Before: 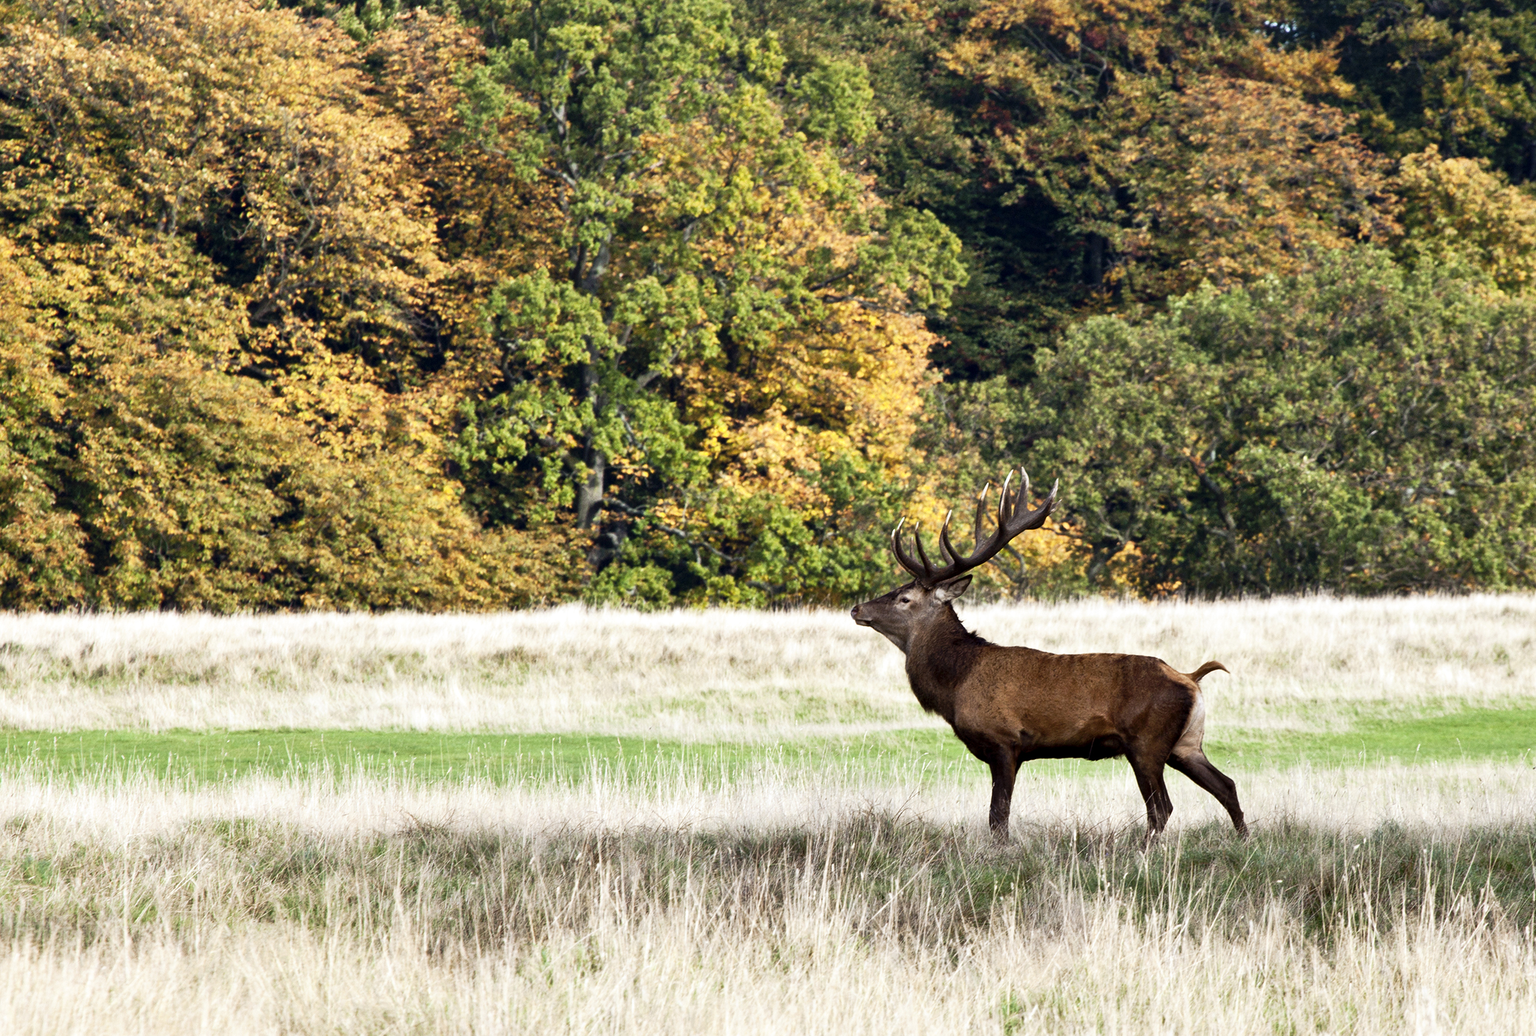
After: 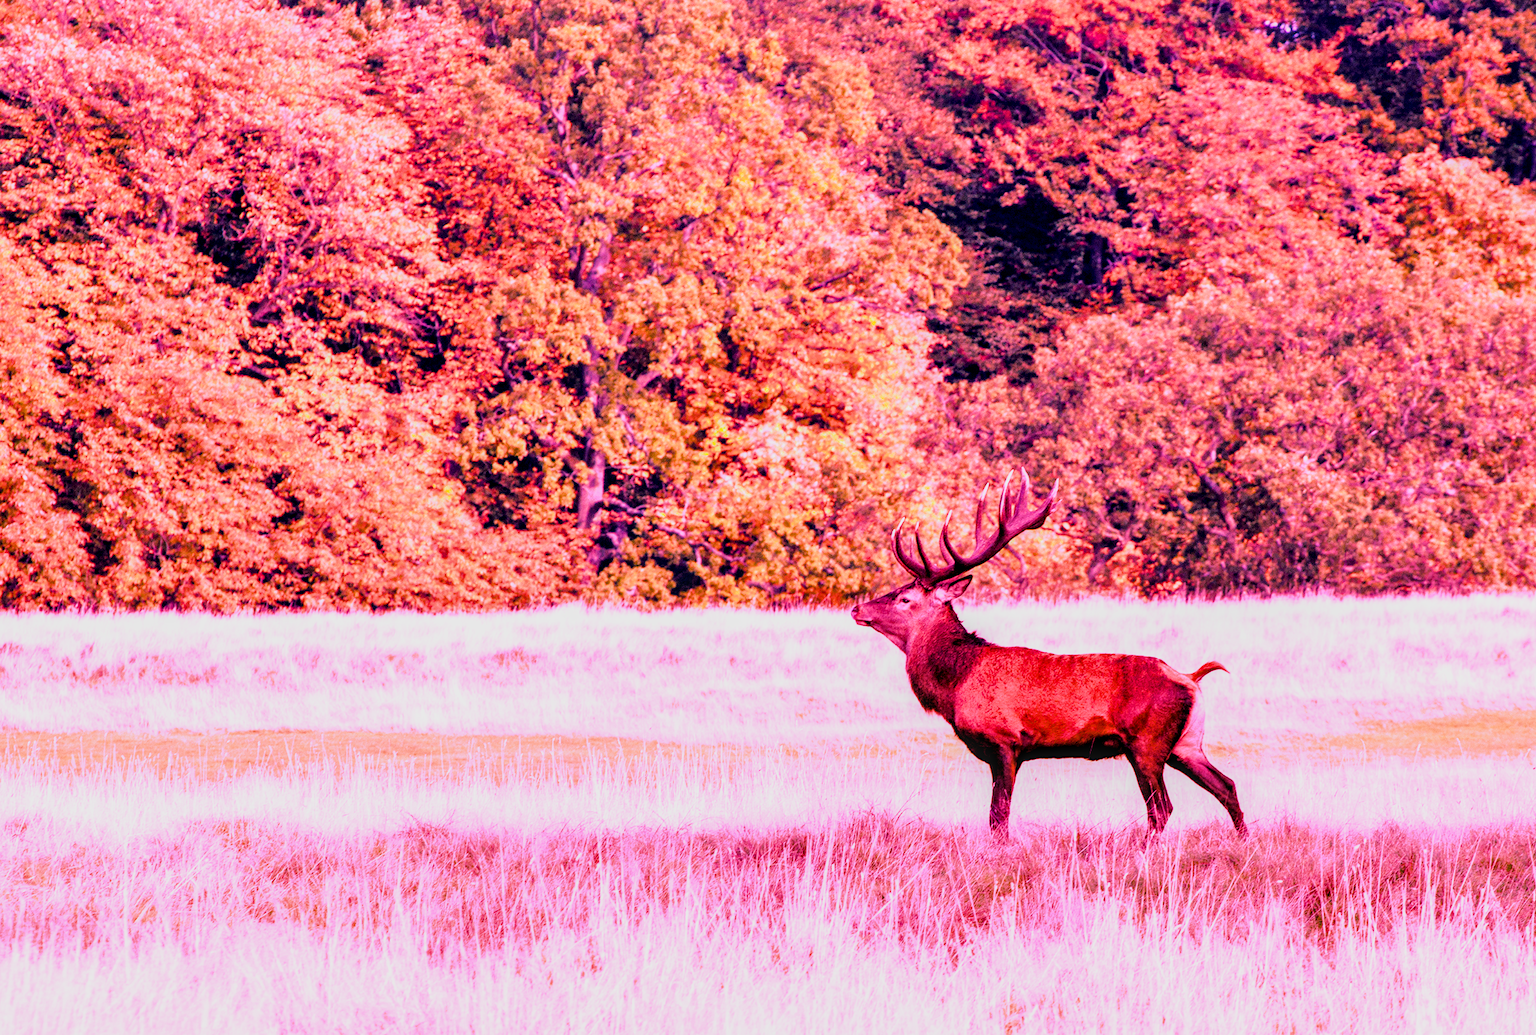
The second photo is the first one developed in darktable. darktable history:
local contrast: on, module defaults
raw chromatic aberrations: on, module defaults
color balance rgb: perceptual saturation grading › global saturation 25%, perceptual brilliance grading › mid-tones 10%, perceptual brilliance grading › shadows 15%, global vibrance 20%
exposure: black level correction 0.001, exposure 0.5 EV, compensate exposure bias true, compensate highlight preservation false
filmic rgb: black relative exposure -7.65 EV, white relative exposure 4.56 EV, hardness 3.61
highlight reconstruction: method reconstruct color, iterations 1, diameter of reconstruction 64 px
hot pixels: on, module defaults
lens correction: scale 1.01, crop 1, focal 85, aperture 2.8, distance 10.02, camera "Canon EOS RP", lens "Canon RF 85mm F2 MACRO IS STM"
raw denoise: x [[0, 0.25, 0.5, 0.75, 1] ×4]
tone equalizer "mask blending: all purposes": on, module defaults
white balance: red 2, blue 1.701
